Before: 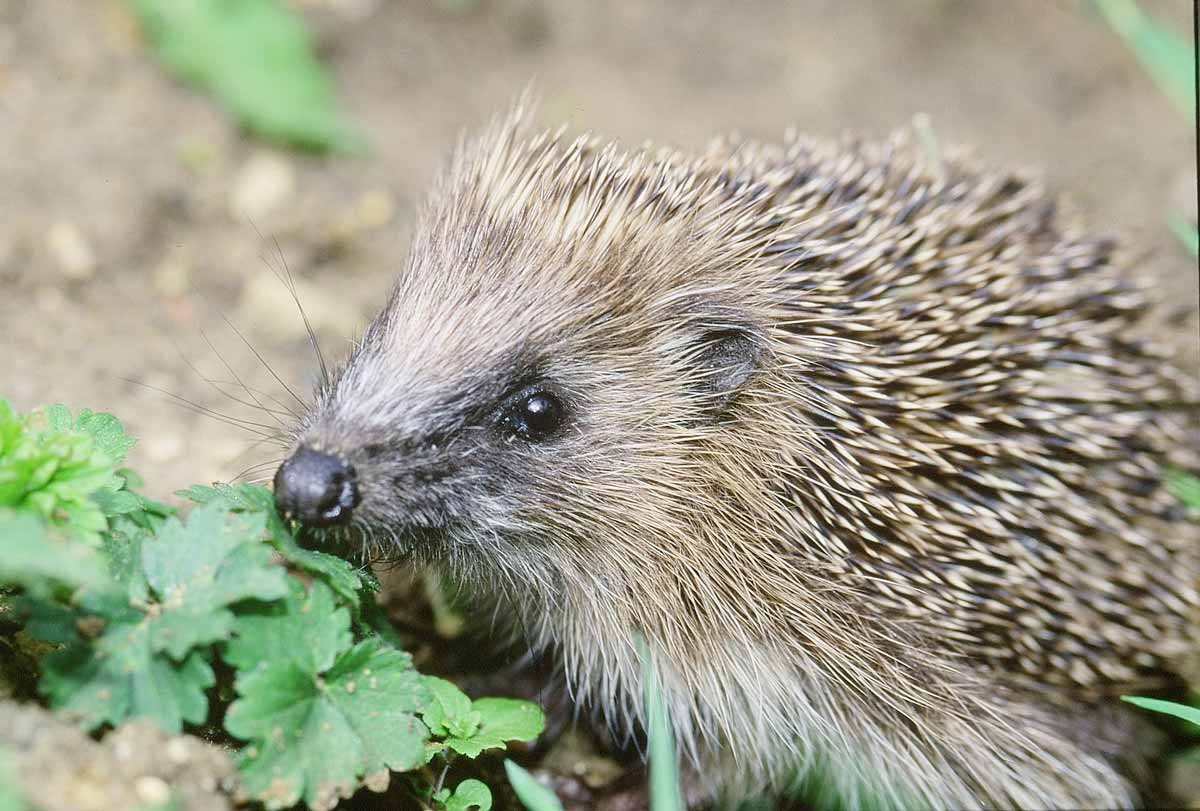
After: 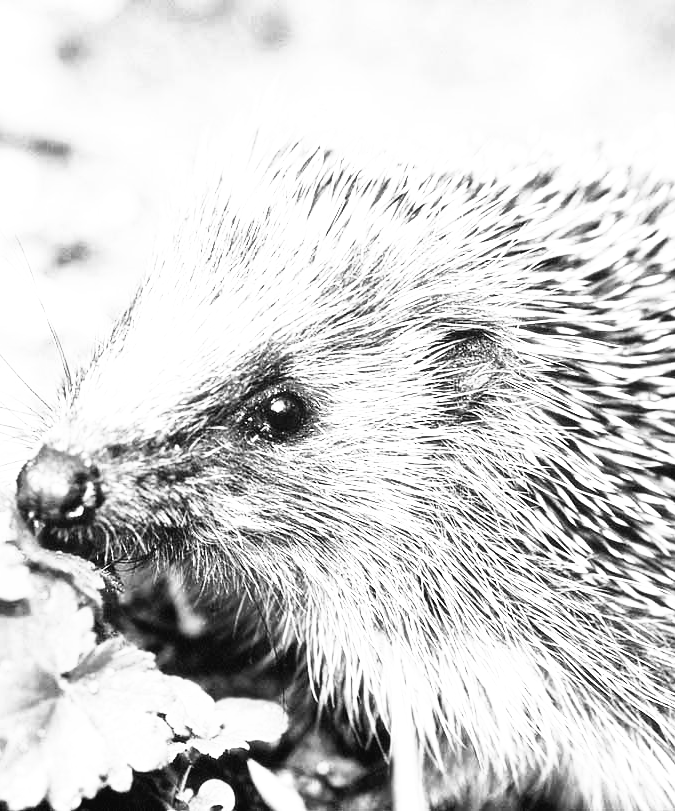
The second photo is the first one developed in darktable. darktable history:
monochrome: on, module defaults
base curve: curves: ch0 [(0, 0) (0.007, 0.004) (0.027, 0.03) (0.046, 0.07) (0.207, 0.54) (0.442, 0.872) (0.673, 0.972) (1, 1)], preserve colors none
crop: left 21.496%, right 22.254%
tone equalizer: -8 EV -1.08 EV, -7 EV -1.01 EV, -6 EV -0.867 EV, -5 EV -0.578 EV, -3 EV 0.578 EV, -2 EV 0.867 EV, -1 EV 1.01 EV, +0 EV 1.08 EV, edges refinement/feathering 500, mask exposure compensation -1.57 EV, preserve details no
shadows and highlights: on, module defaults
